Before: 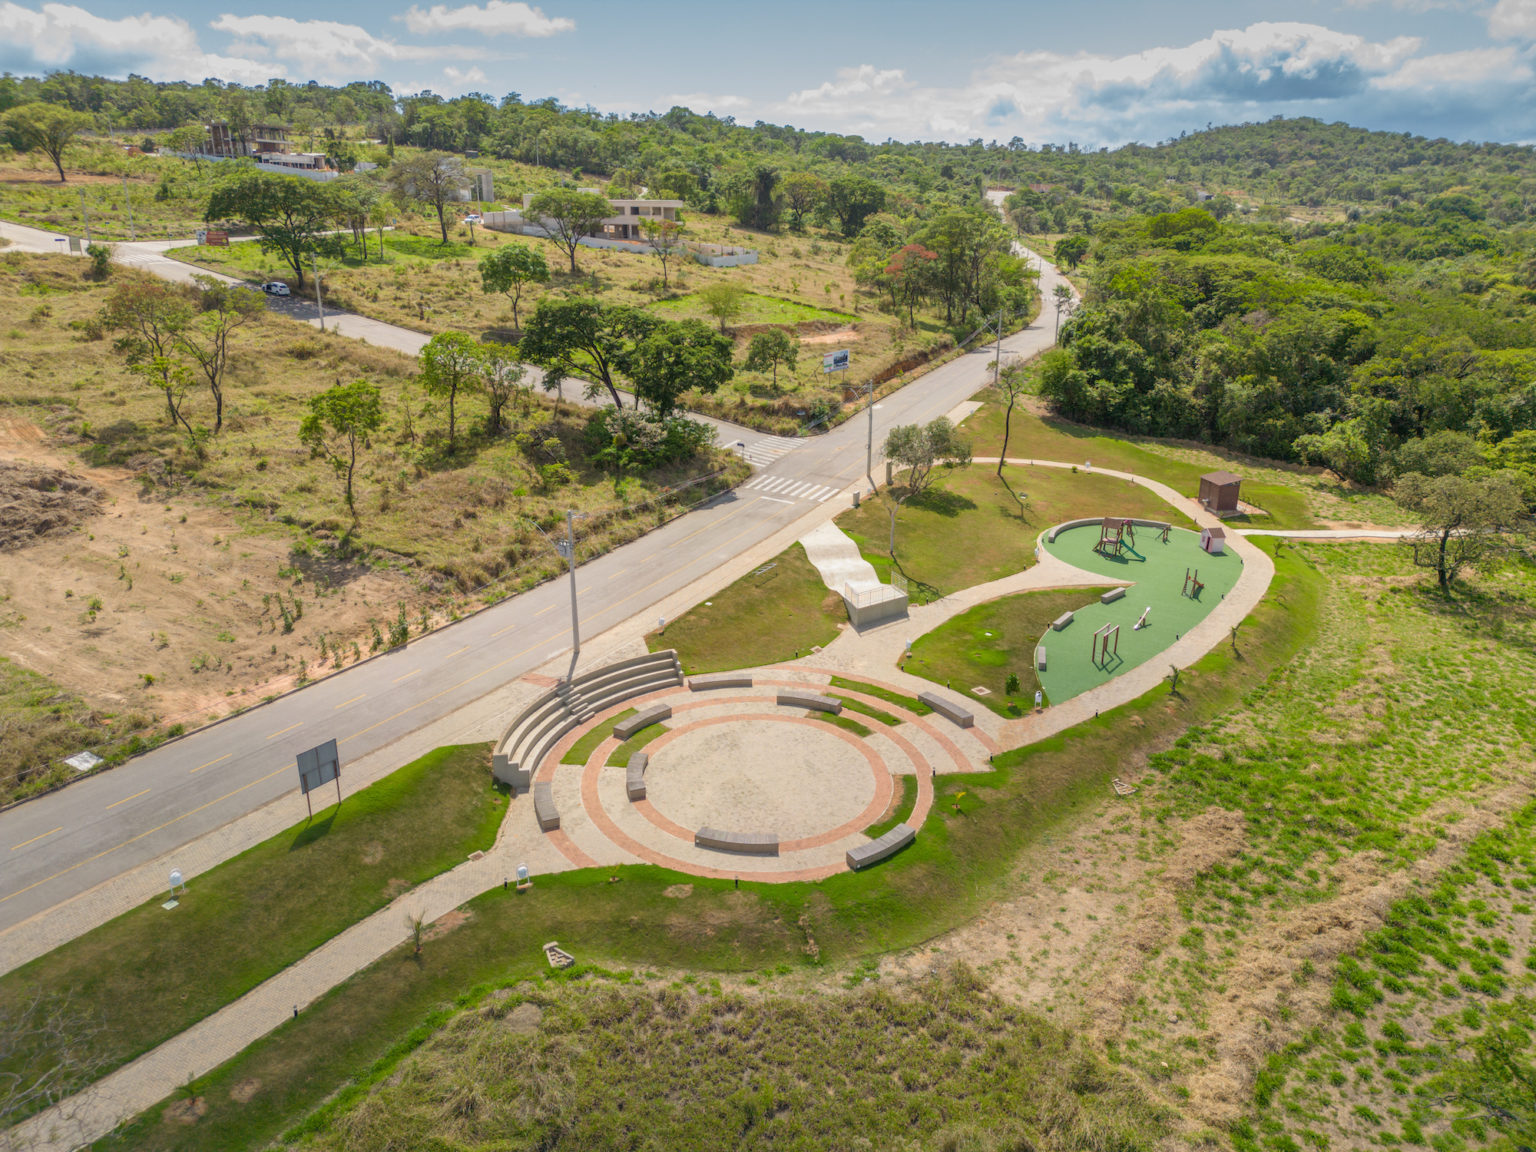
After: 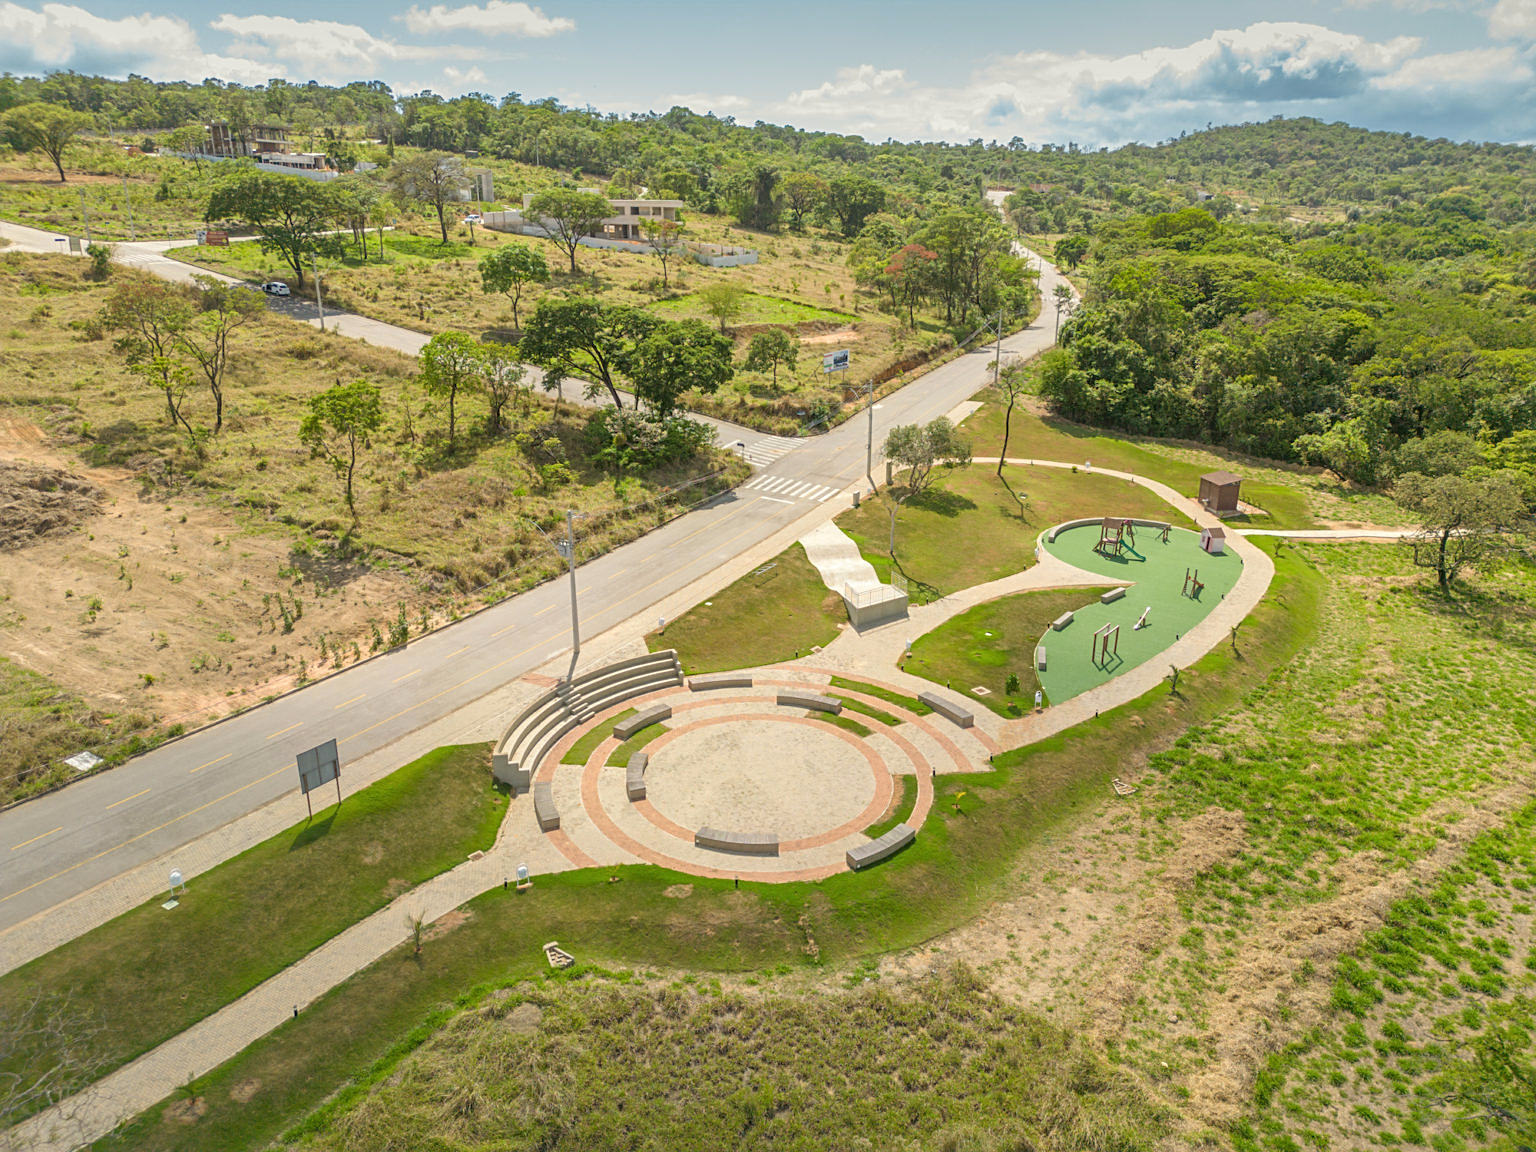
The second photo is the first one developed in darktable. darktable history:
color balance: mode lift, gamma, gain (sRGB), lift [1.04, 1, 1, 0.97], gamma [1.01, 1, 1, 0.97], gain [0.96, 1, 1, 0.97]
white balance: red 1, blue 1
exposure: black level correction 0, exposure 1 EV, compensate exposure bias true, compensate highlight preservation false
sharpen: on, module defaults
